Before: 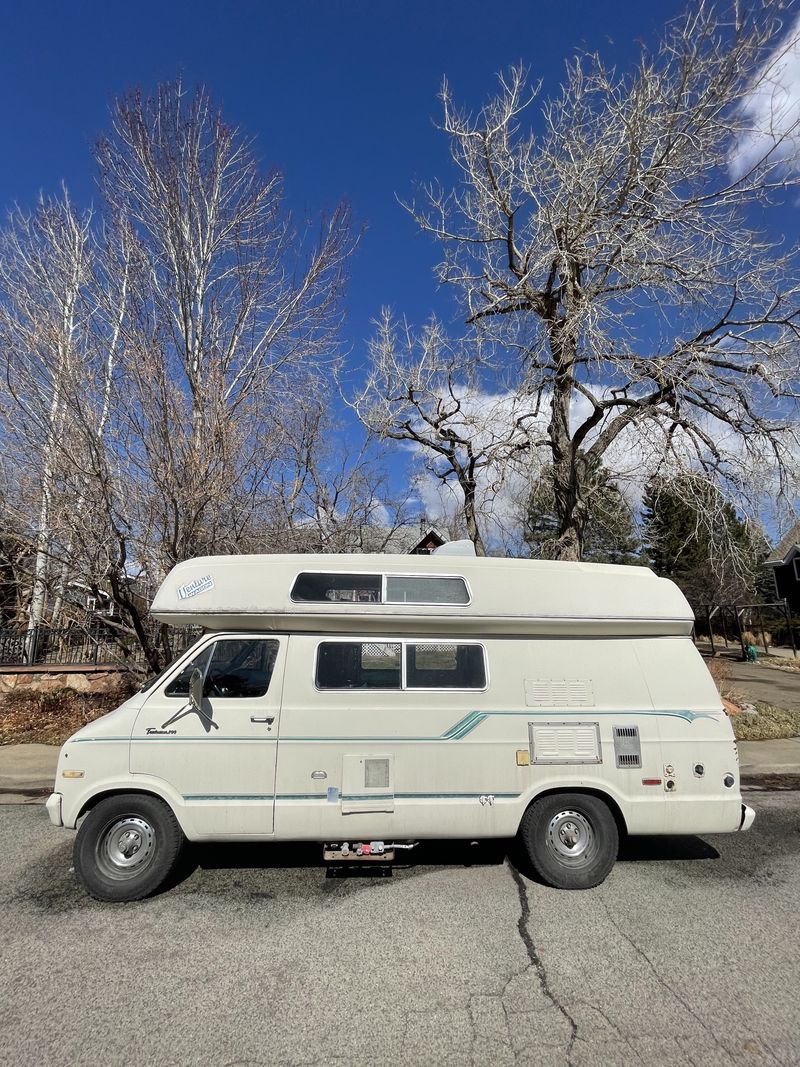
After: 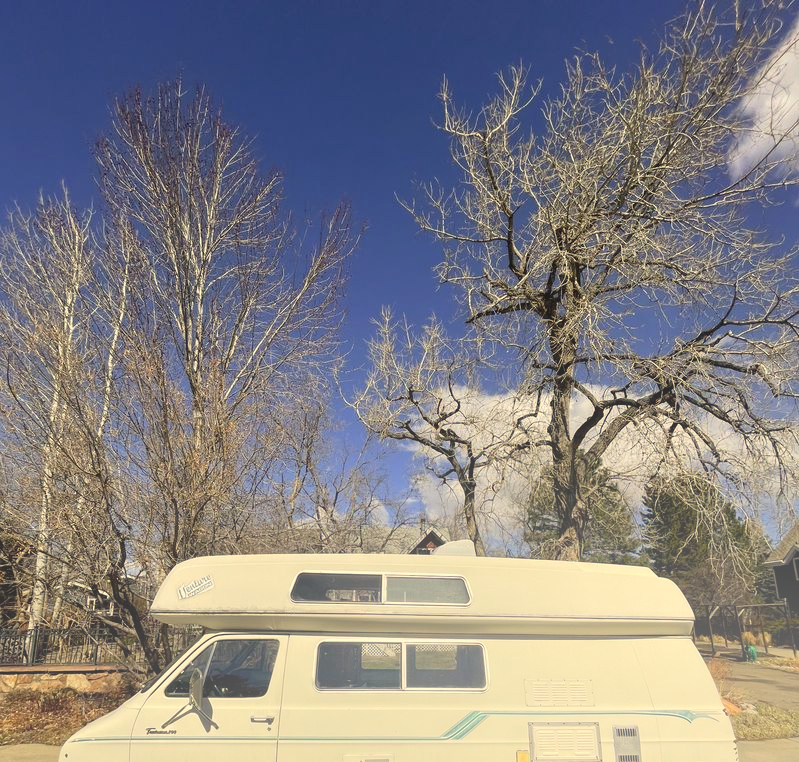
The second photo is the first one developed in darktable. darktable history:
bloom: size 38%, threshold 95%, strength 30%
crop: bottom 28.576%
color correction: highlights a* 2.72, highlights b* 22.8
